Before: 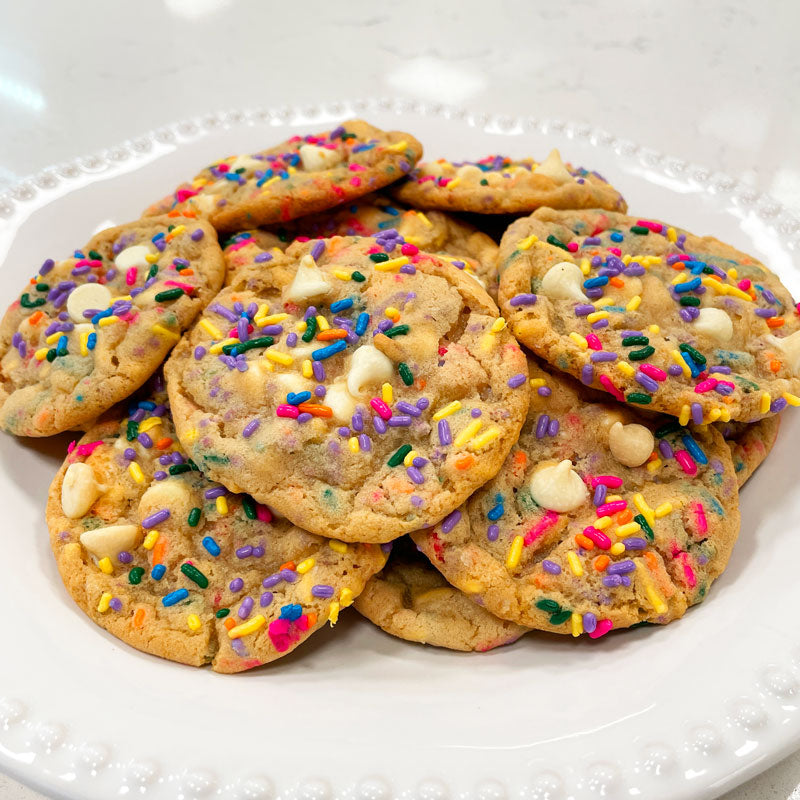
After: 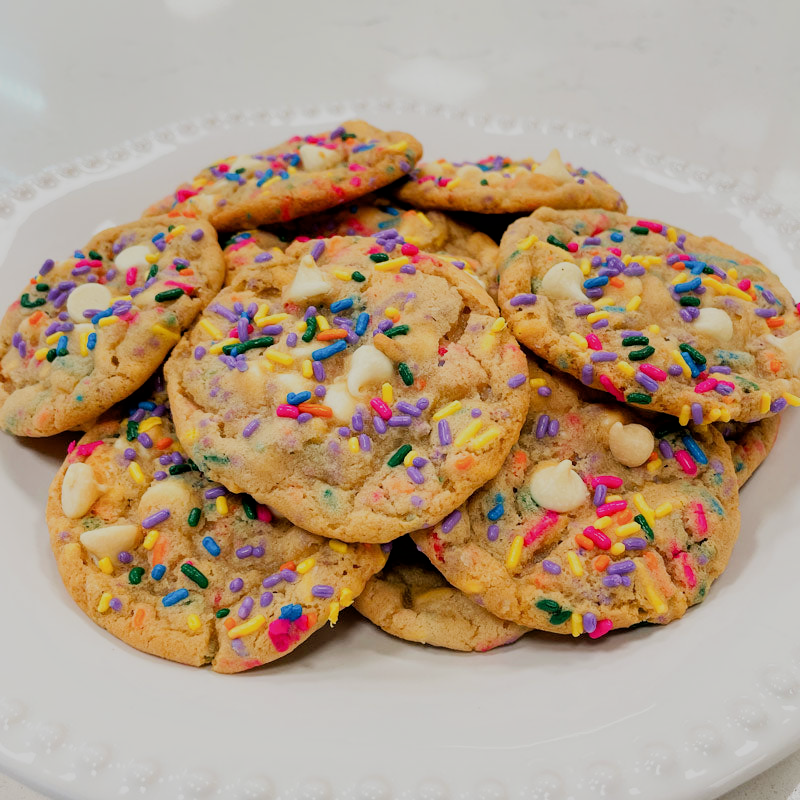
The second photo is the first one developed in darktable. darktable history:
tone equalizer: on, module defaults
filmic rgb: black relative exposure -7.15 EV, white relative exposure 5.36 EV, hardness 3.02
